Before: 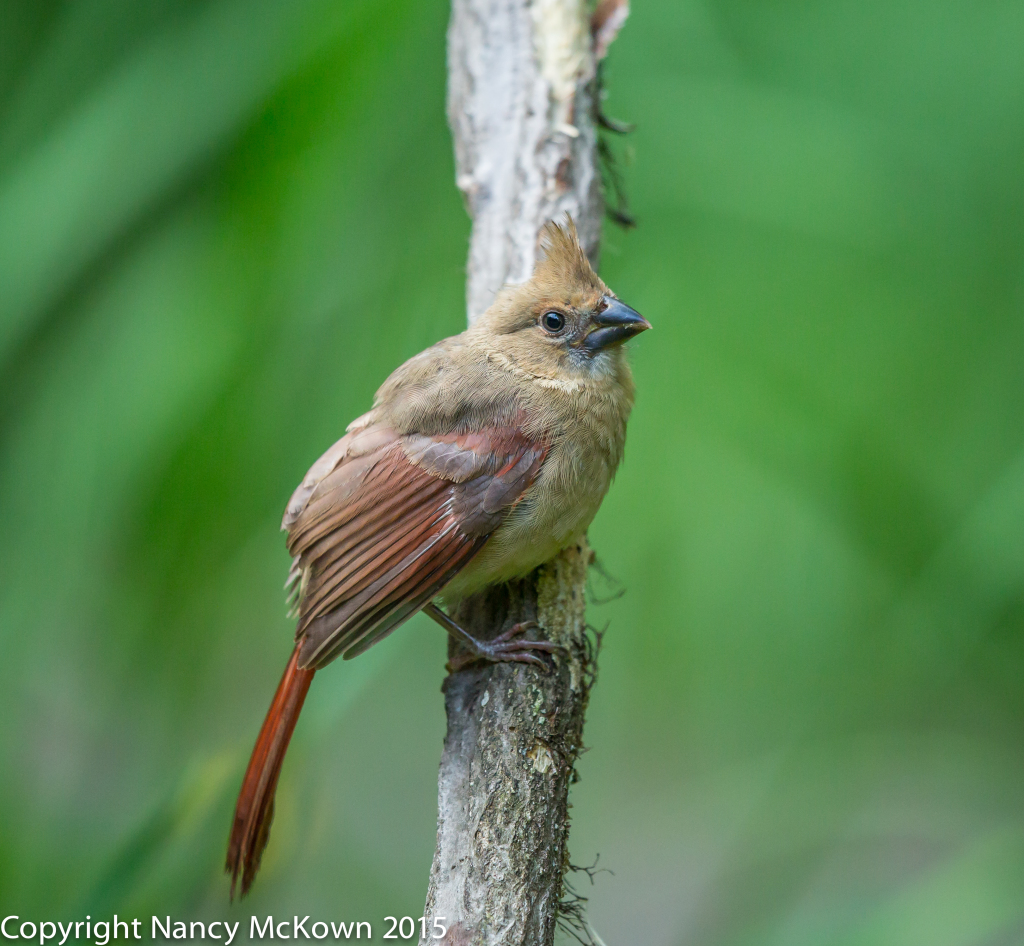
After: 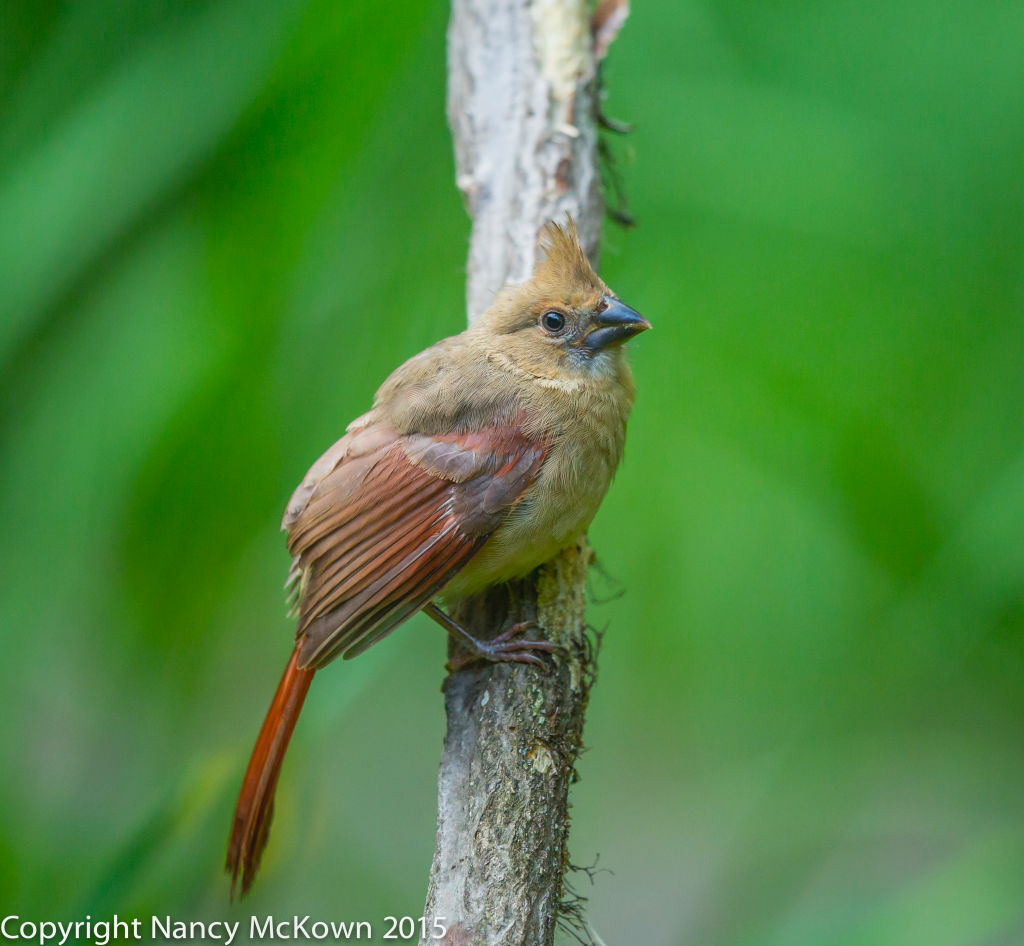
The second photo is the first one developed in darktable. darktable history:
color balance rgb: perceptual saturation grading › global saturation 25%, global vibrance 10%
contrast equalizer: octaves 7, y [[0.6 ×6], [0.55 ×6], [0 ×6], [0 ×6], [0 ×6]], mix -0.3
